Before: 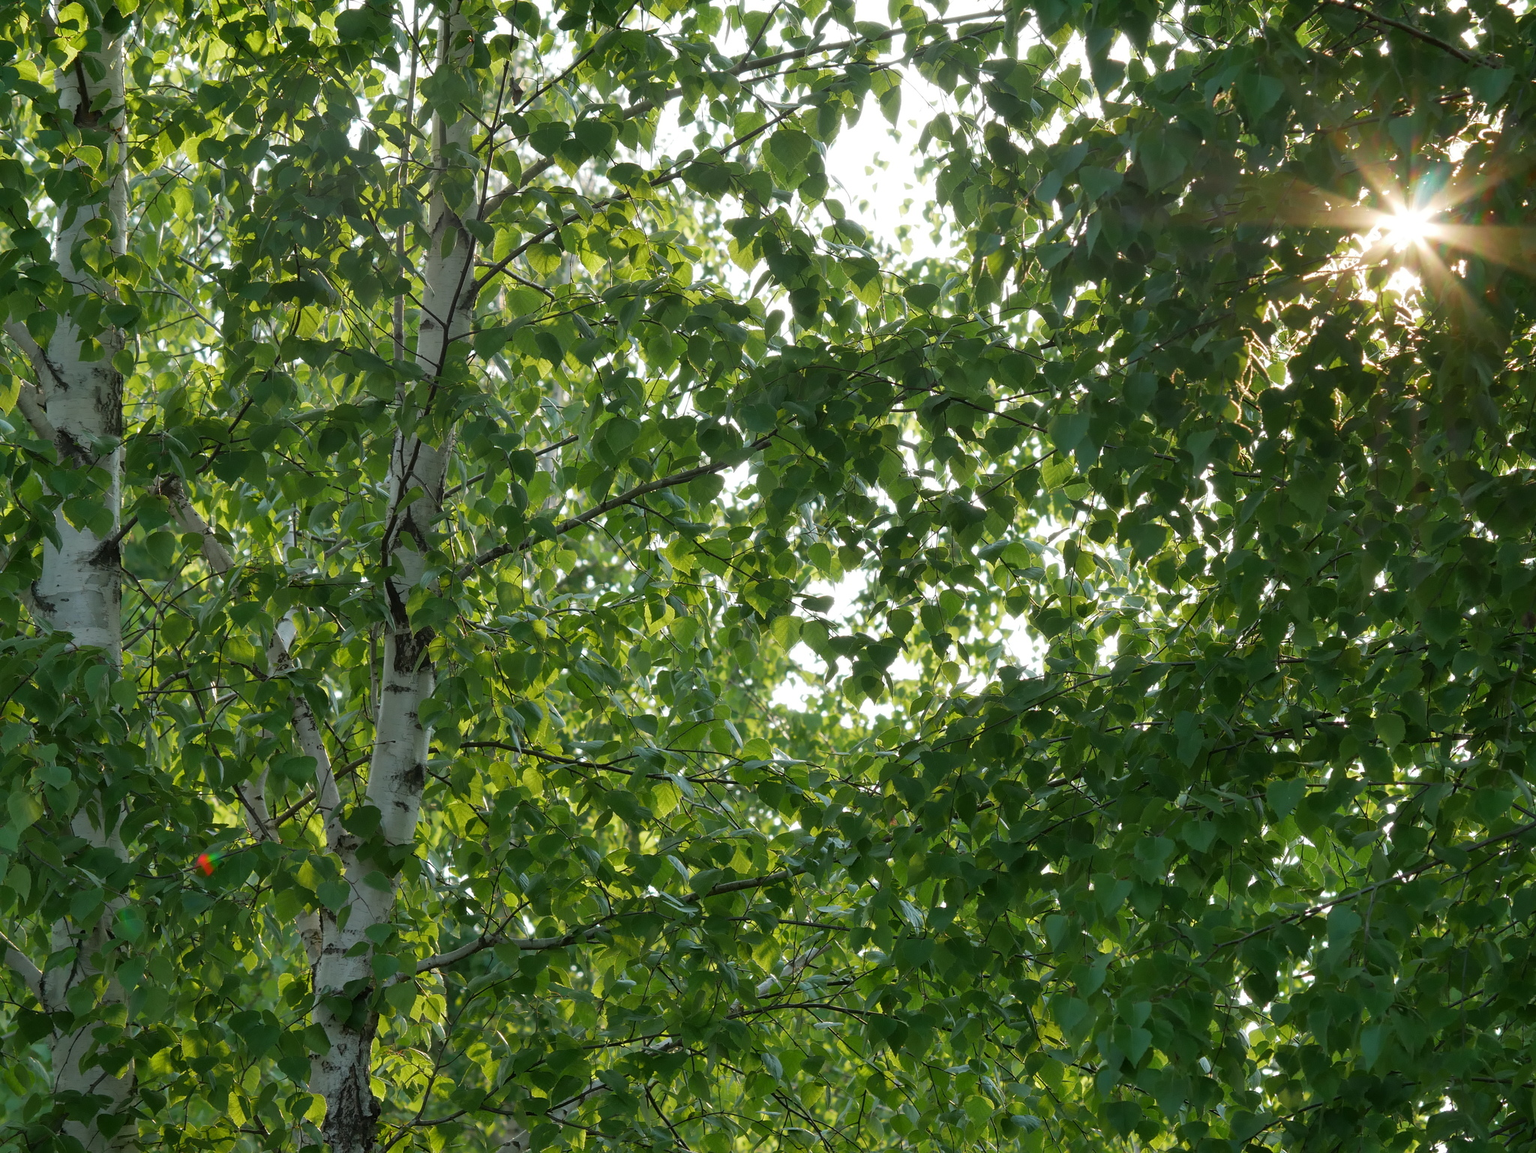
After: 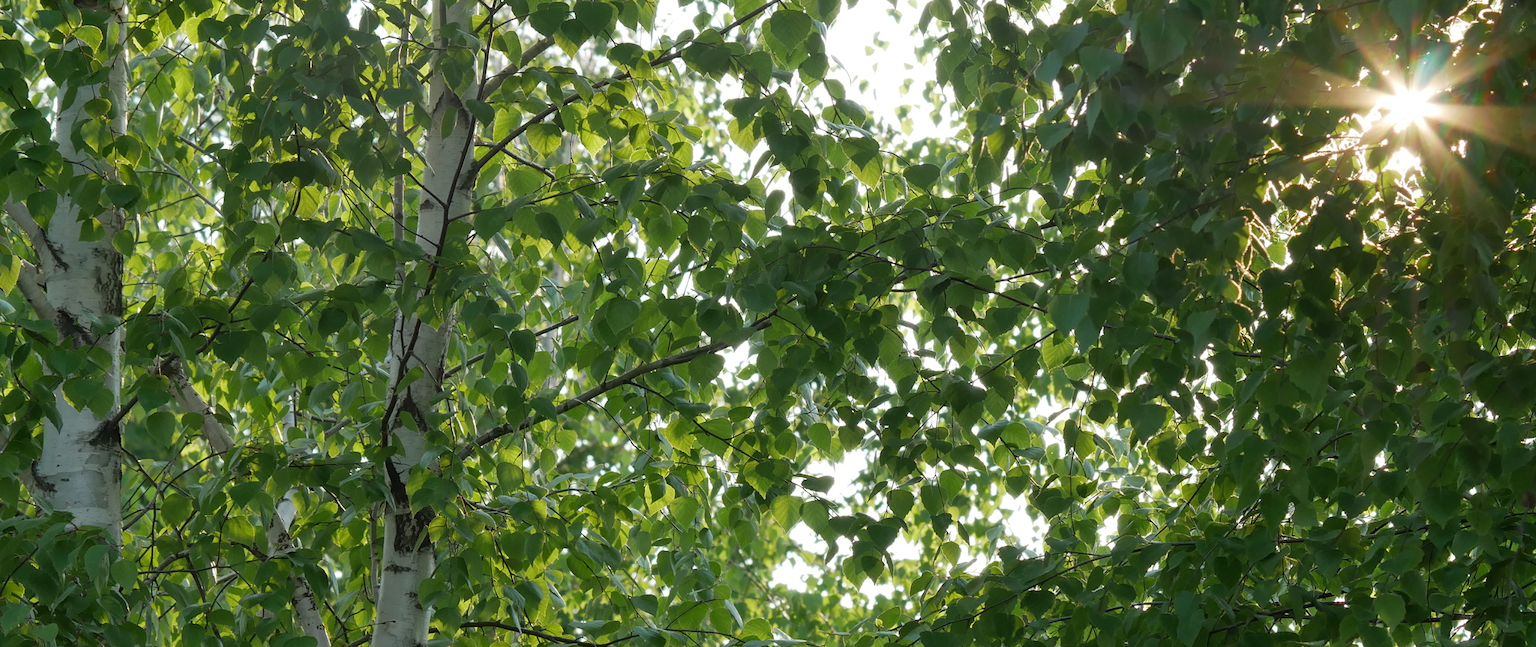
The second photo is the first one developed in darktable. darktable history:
crop and rotate: top 10.466%, bottom 33.352%
exposure: compensate highlight preservation false
